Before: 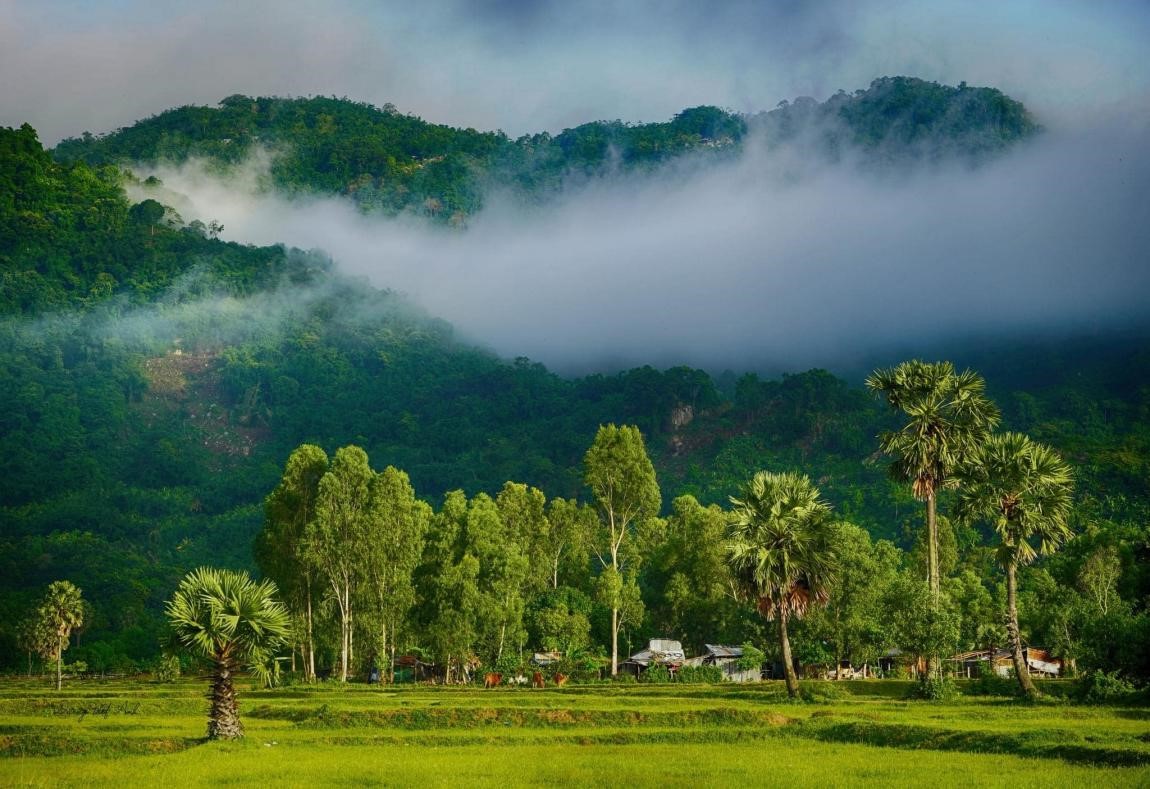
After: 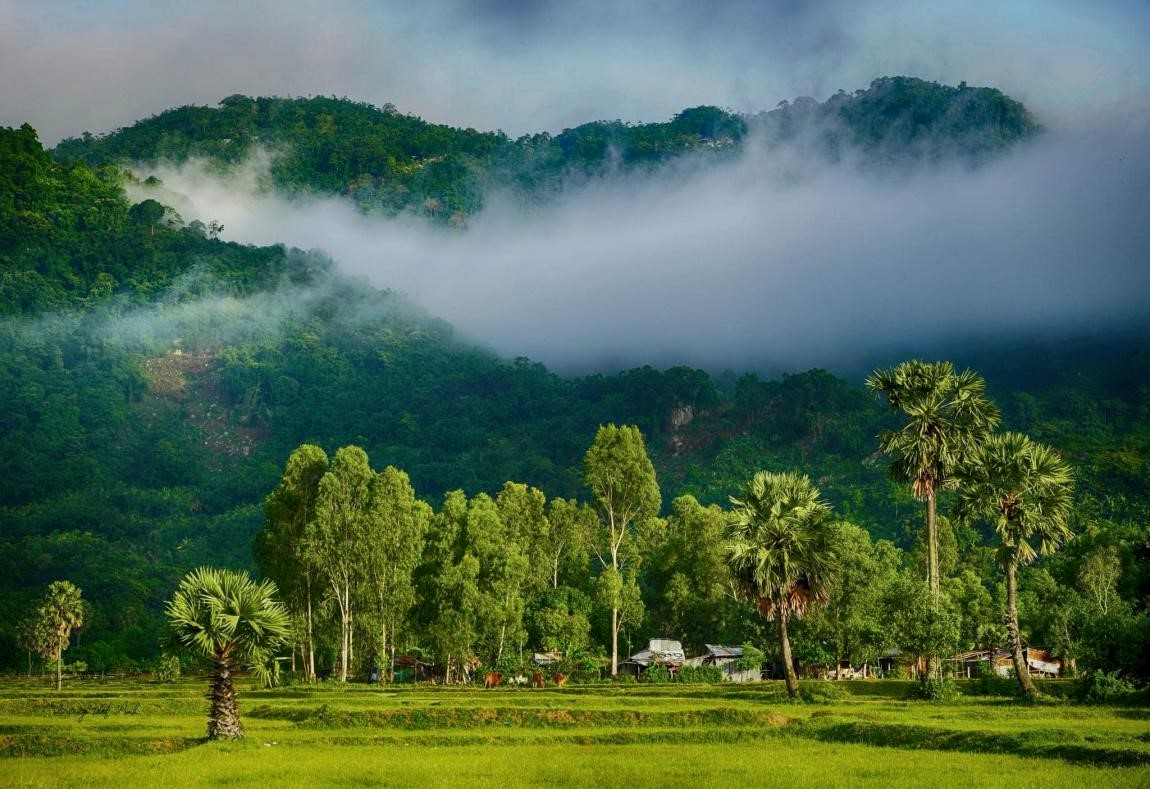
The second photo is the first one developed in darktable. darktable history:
local contrast: mode bilateral grid, contrast 20, coarseness 50, detail 120%, midtone range 0.2
rotate and perspective: automatic cropping off
